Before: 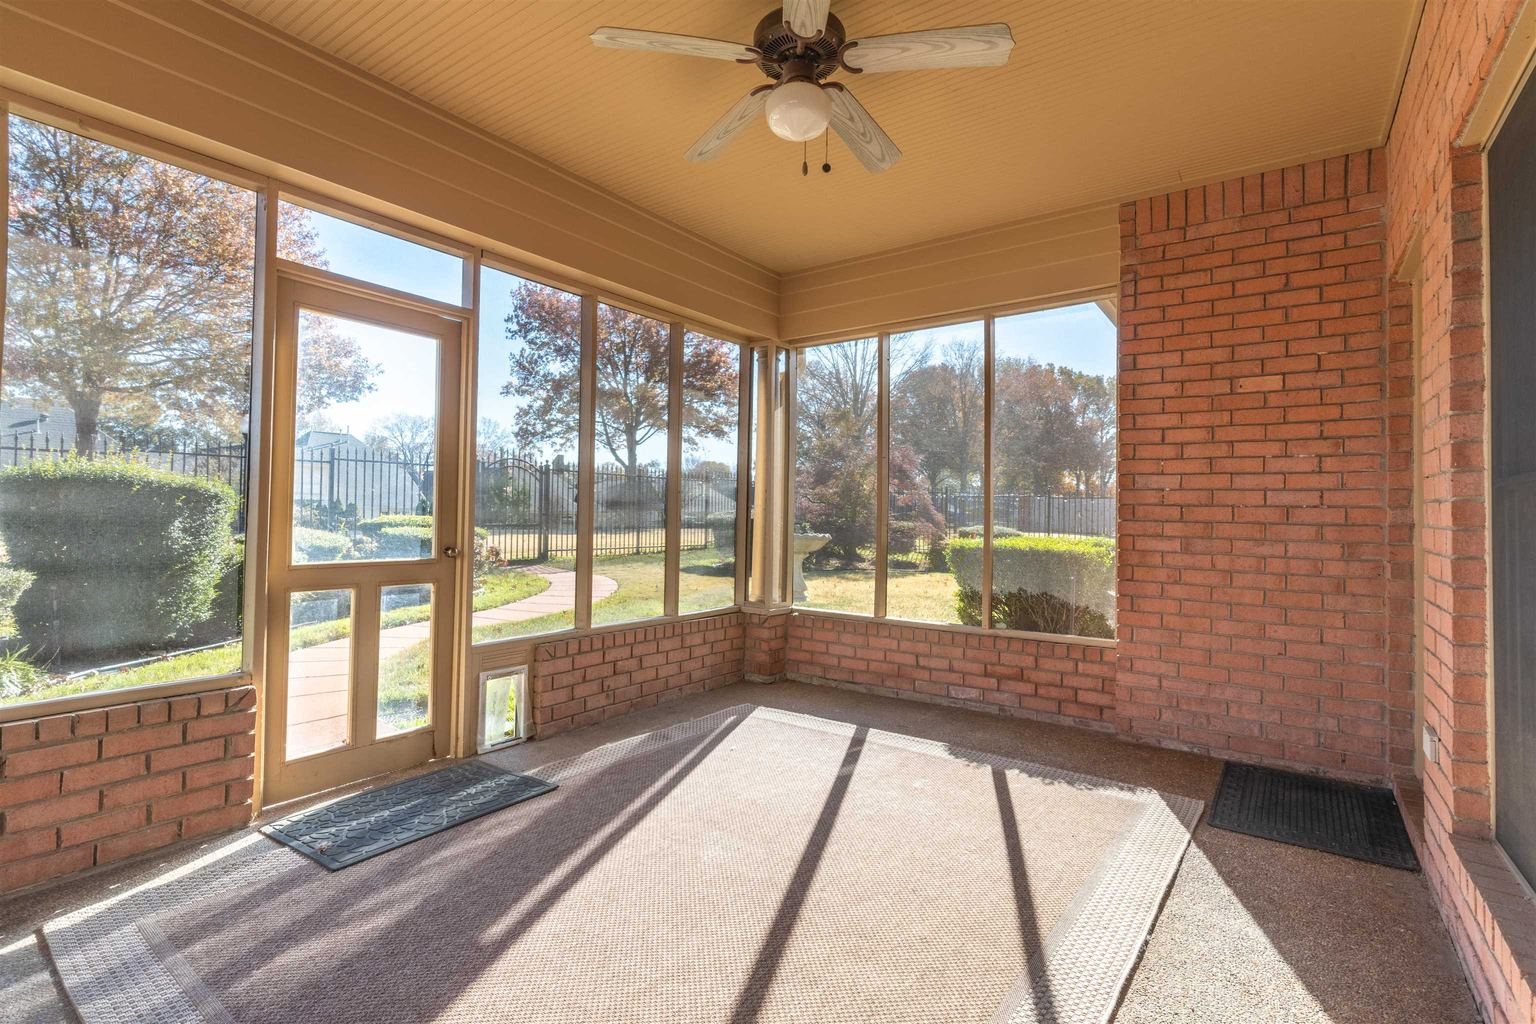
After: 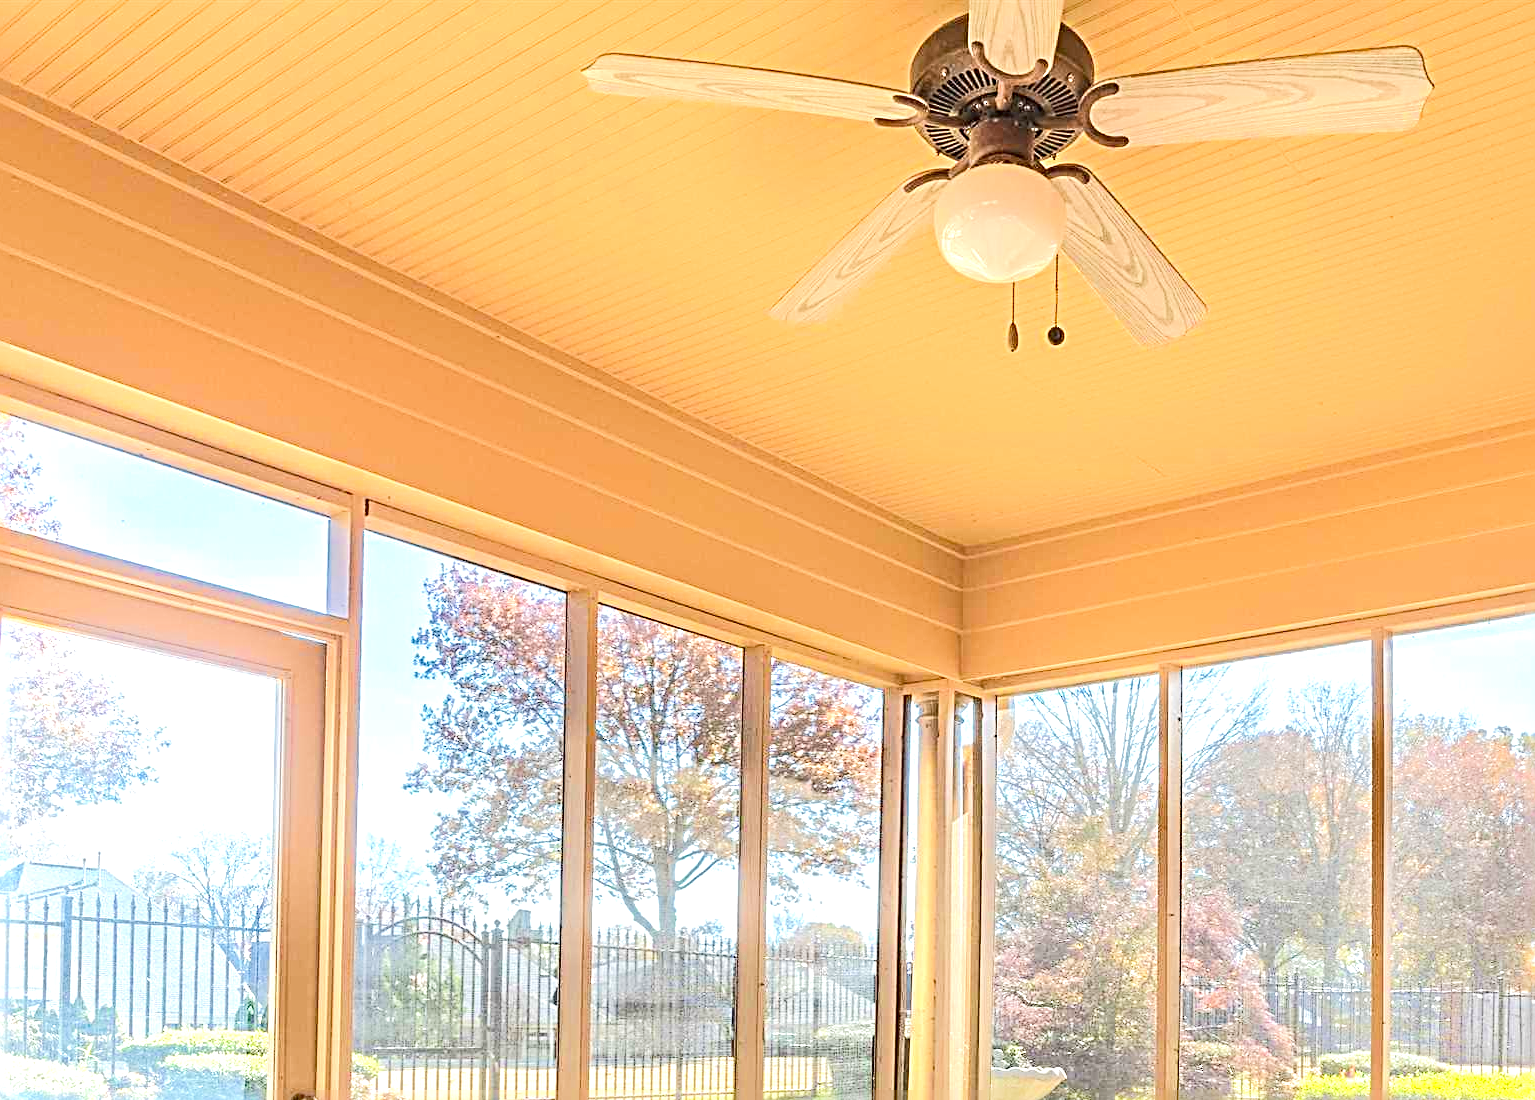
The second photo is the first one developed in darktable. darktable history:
tone equalizer: -8 EV 1.97 EV, -7 EV 2 EV, -6 EV 1.96 EV, -5 EV 1.99 EV, -4 EV 1.98 EV, -3 EV 1.48 EV, -2 EV 0.991 EV, -1 EV 0.481 EV, edges refinement/feathering 500, mask exposure compensation -1.57 EV, preserve details no
crop: left 19.442%, right 30.562%, bottom 46.258%
haze removal: compatibility mode true, adaptive false
sharpen: radius 3.657, amount 0.933
